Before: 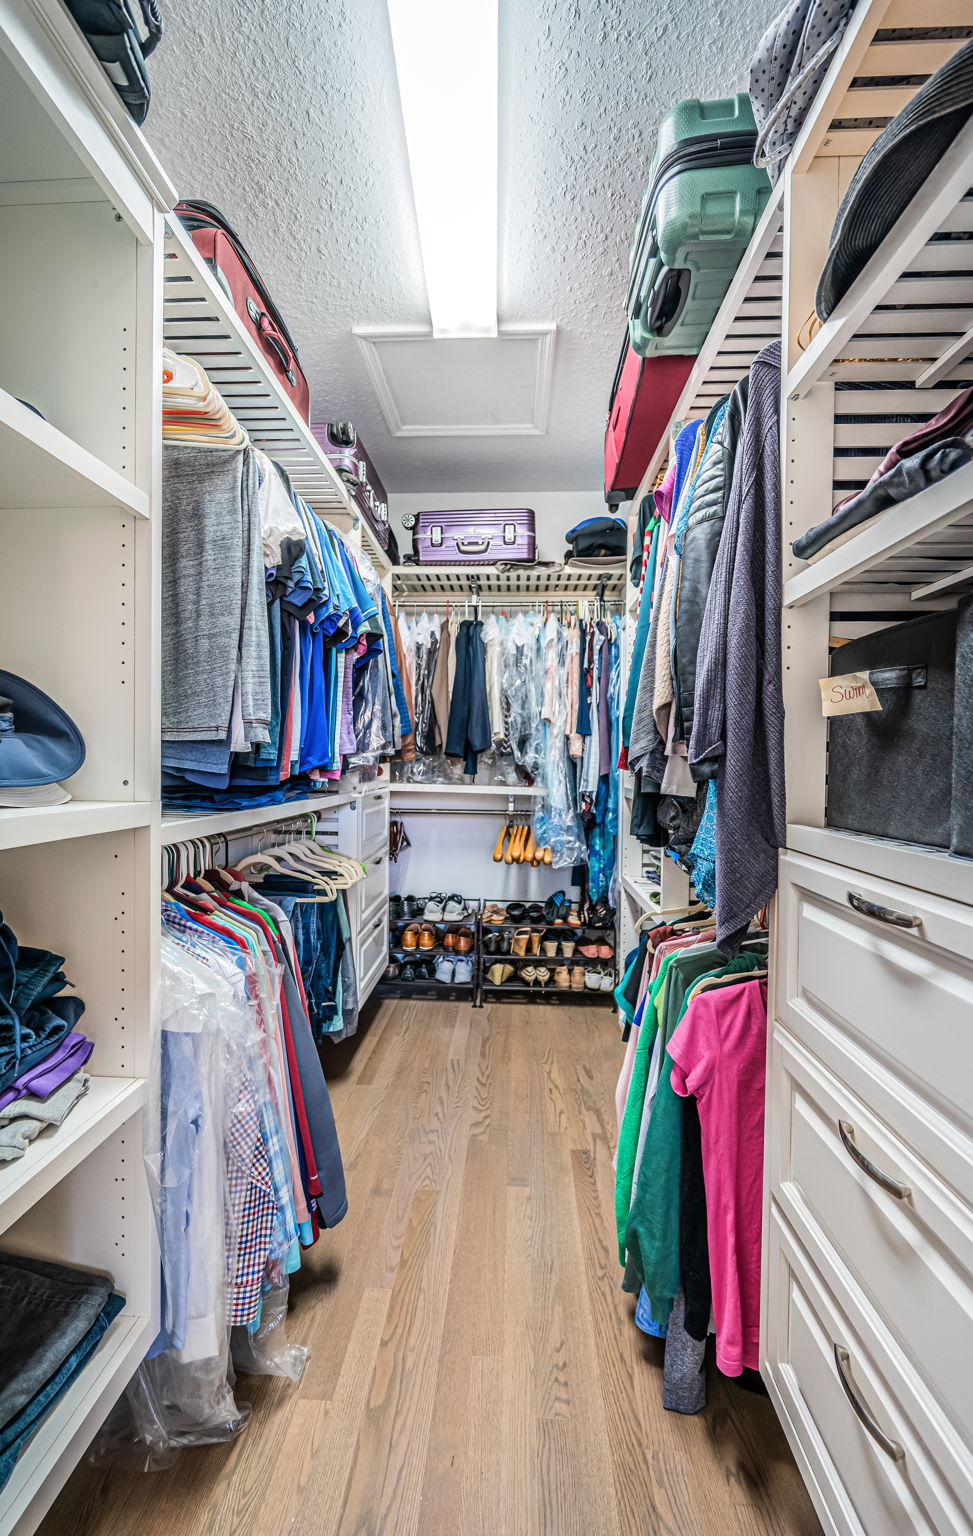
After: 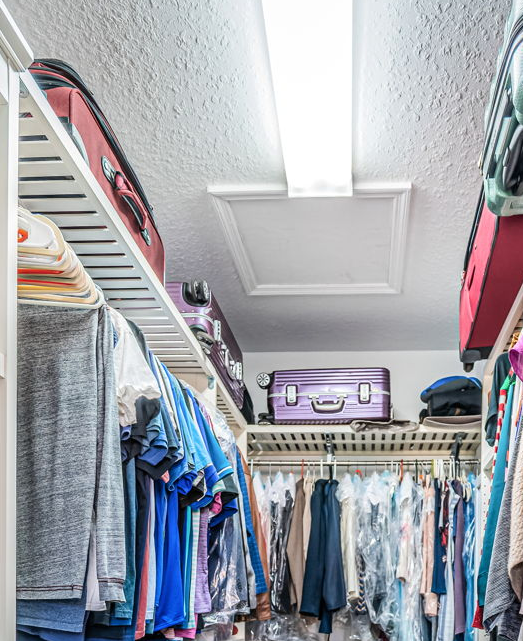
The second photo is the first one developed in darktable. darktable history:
crop: left 14.962%, top 9.217%, right 31.217%, bottom 49.036%
